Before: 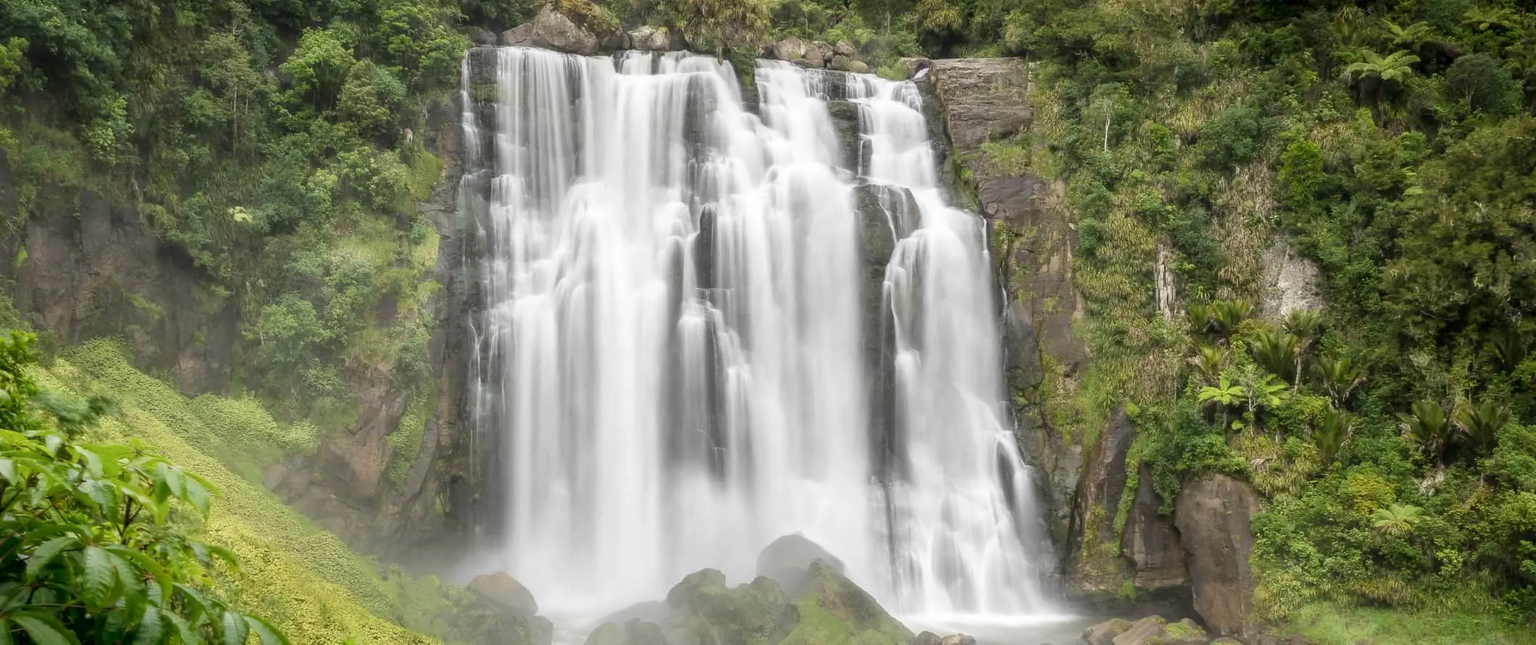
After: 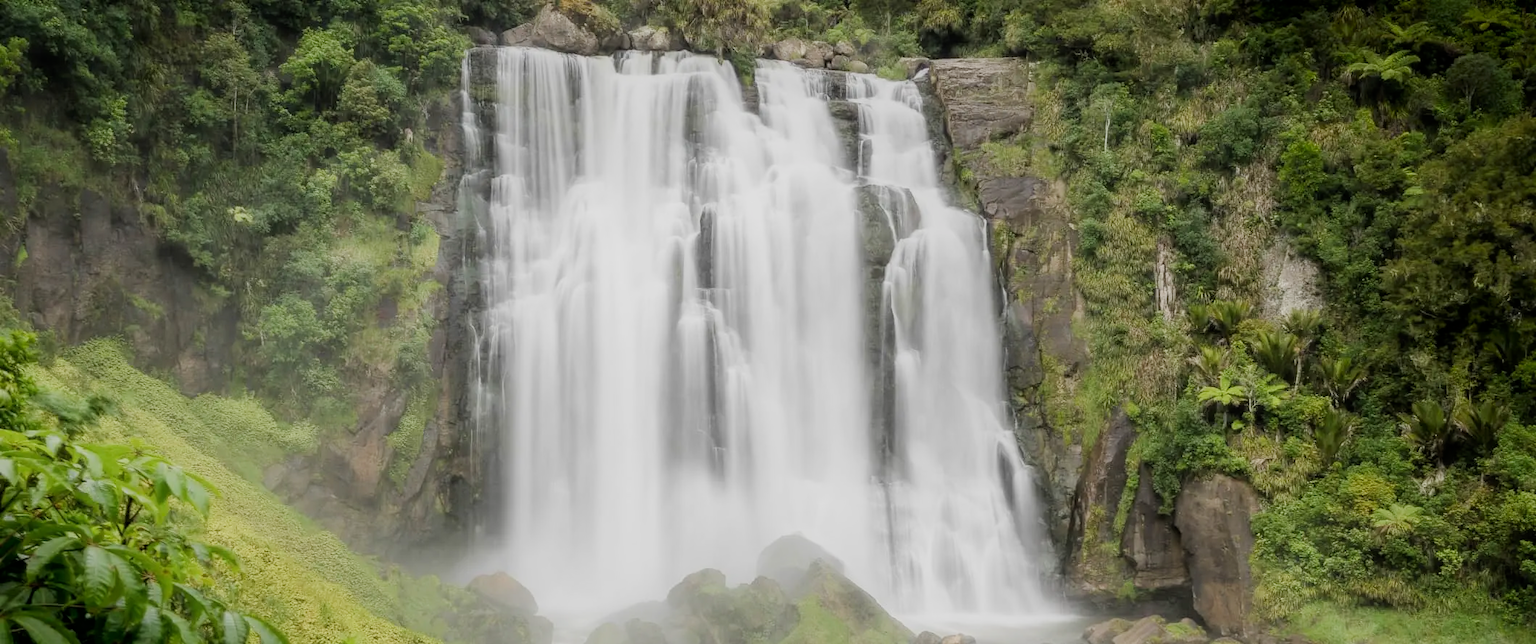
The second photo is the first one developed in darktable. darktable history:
filmic rgb: black relative exposure -7.65 EV, white relative exposure 4.56 EV, hardness 3.61
shadows and highlights: shadows -40.15, highlights 62.88, soften with gaussian
